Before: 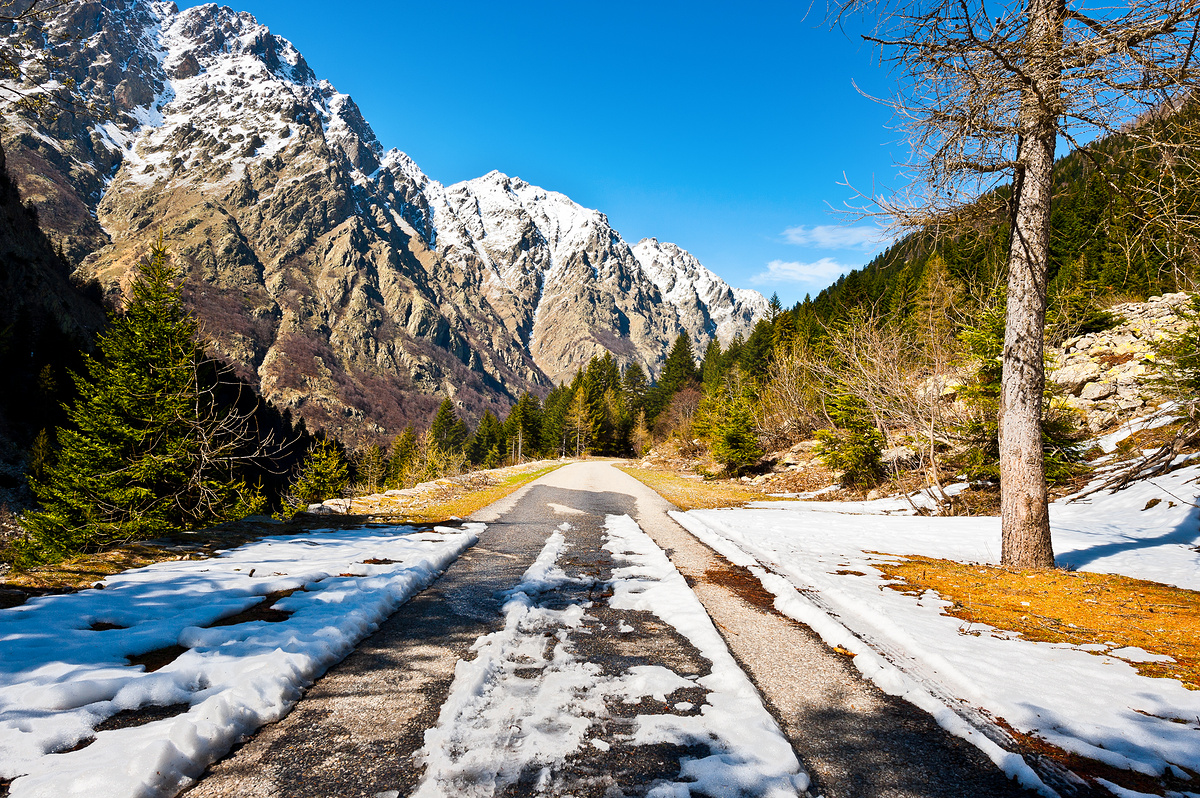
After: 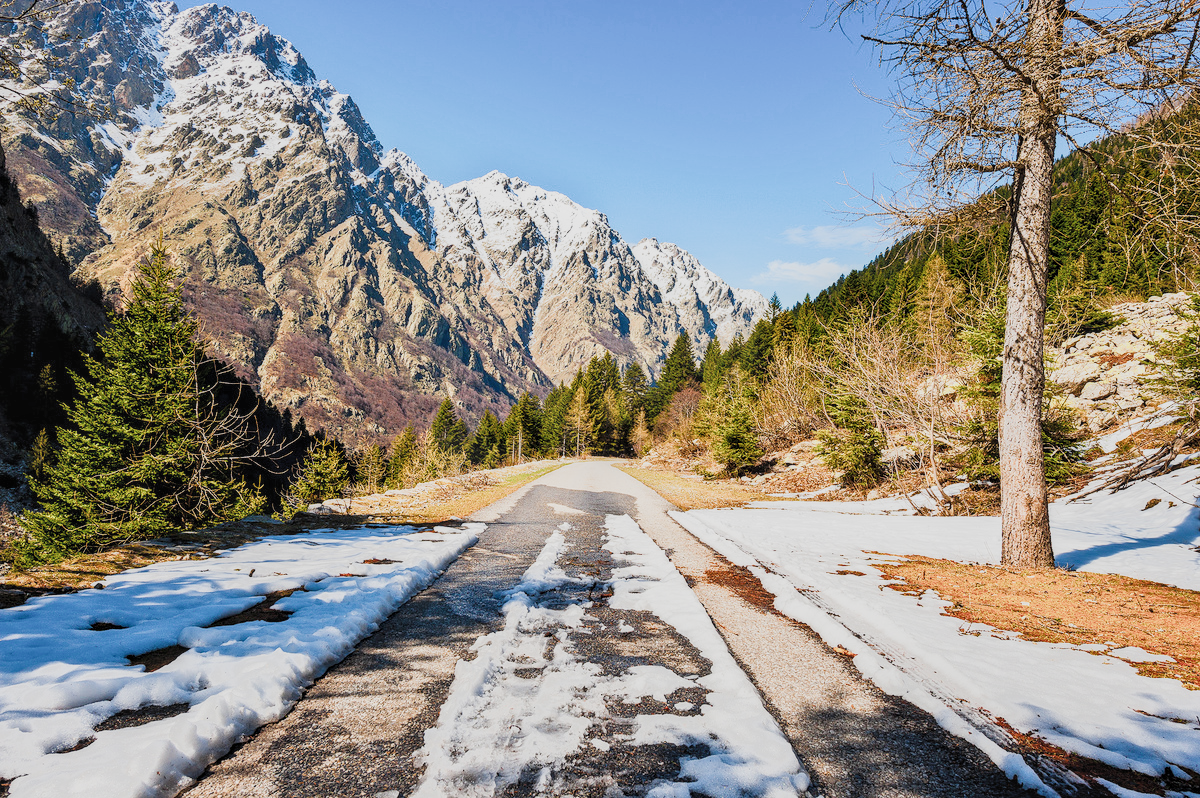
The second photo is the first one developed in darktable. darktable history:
filmic rgb: black relative exposure -7.65 EV, white relative exposure 4.56 EV, hardness 3.61, contrast 1.061, color science v5 (2021), contrast in shadows safe, contrast in highlights safe
local contrast: on, module defaults
tone equalizer: -7 EV 0.164 EV, -6 EV 0.566 EV, -5 EV 1.13 EV, -4 EV 1.37 EV, -3 EV 1.12 EV, -2 EV 0.6 EV, -1 EV 0.153 EV, smoothing diameter 24.98%, edges refinement/feathering 9.84, preserve details guided filter
exposure: black level correction -0.002, exposure 0.533 EV, compensate exposure bias true, compensate highlight preservation false
